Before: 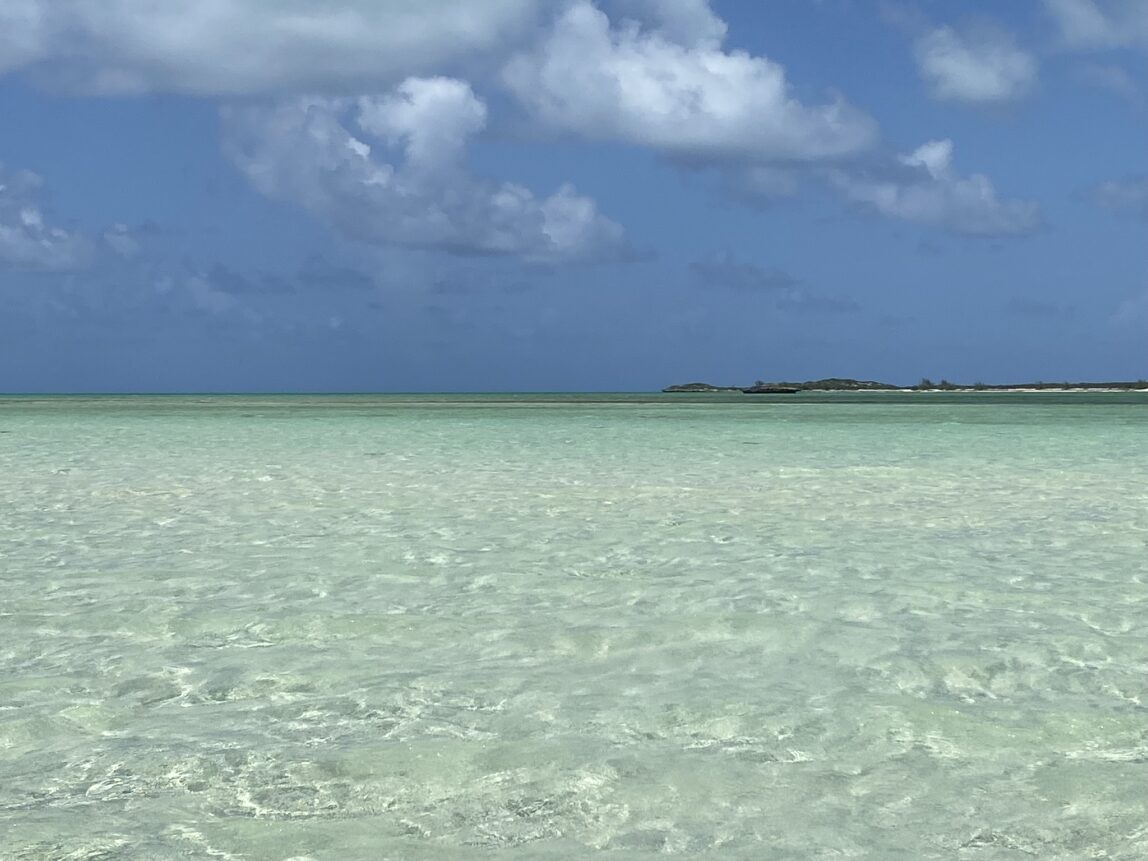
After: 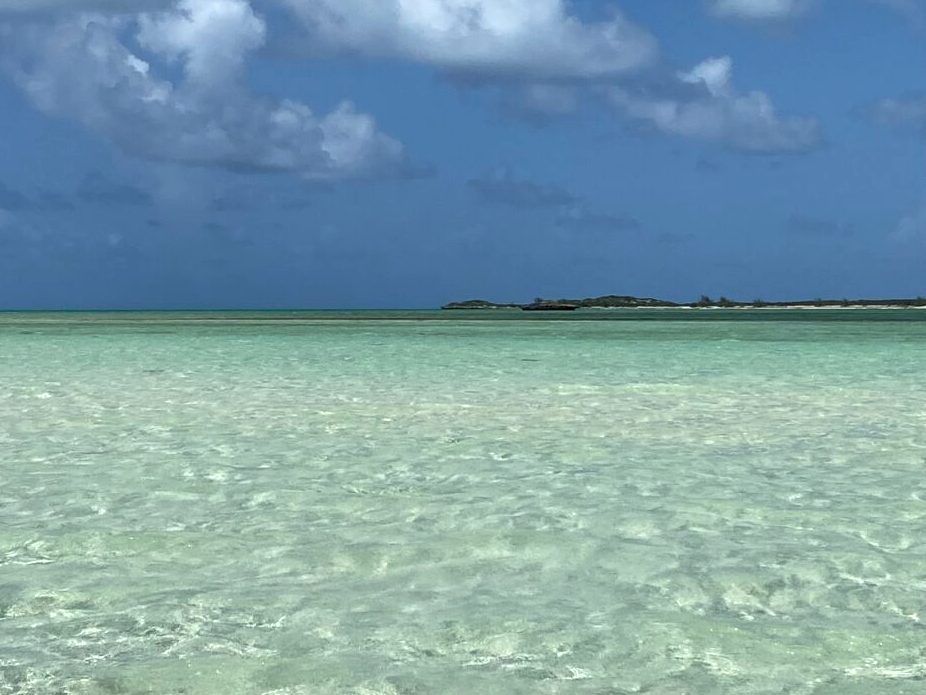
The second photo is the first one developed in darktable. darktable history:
base curve: curves: ch0 [(0, 0) (0.303, 0.277) (1, 1)], preserve colors none
crop: left 19.253%, top 9.66%, right 0%, bottom 9.599%
local contrast: on, module defaults
tone equalizer: mask exposure compensation -0.501 EV
